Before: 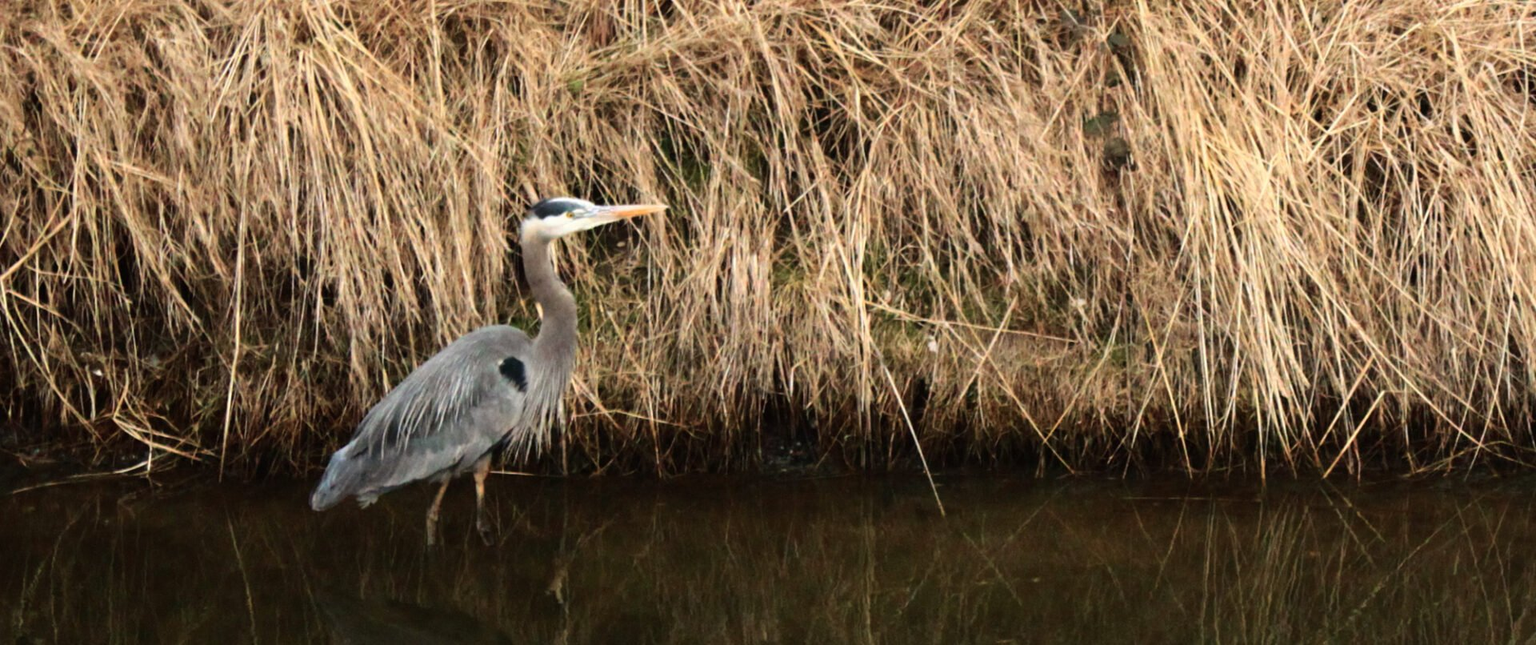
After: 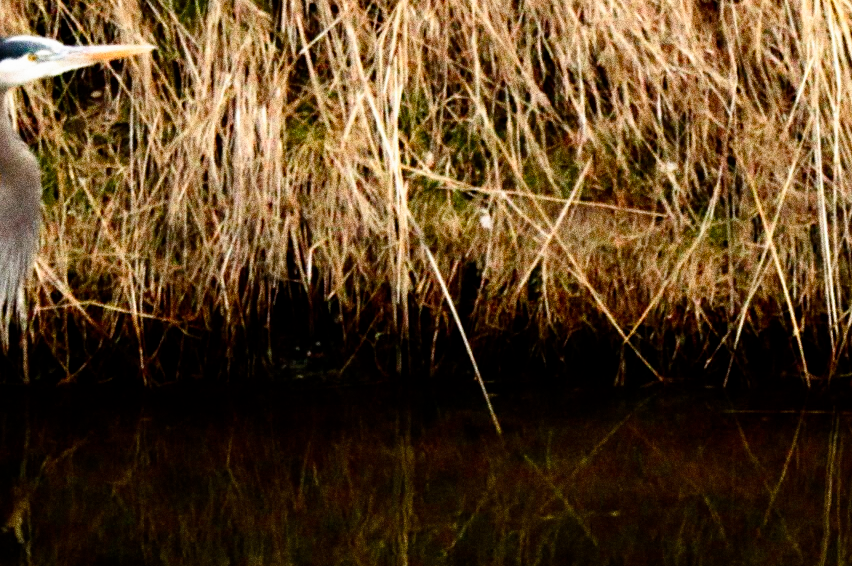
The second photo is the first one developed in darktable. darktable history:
grain: coarseness 10.62 ISO, strength 55.56%
filmic rgb: black relative exposure -8.7 EV, white relative exposure 2.7 EV, threshold 3 EV, target black luminance 0%, hardness 6.25, latitude 76.53%, contrast 1.326, shadows ↔ highlights balance -0.349%, preserve chrominance no, color science v4 (2020), enable highlight reconstruction true
color balance rgb: perceptual saturation grading › global saturation 20%, perceptual saturation grading › highlights -25%, perceptual saturation grading › shadows 25%
crop: left 35.432%, top 26.233%, right 20.145%, bottom 3.432%
